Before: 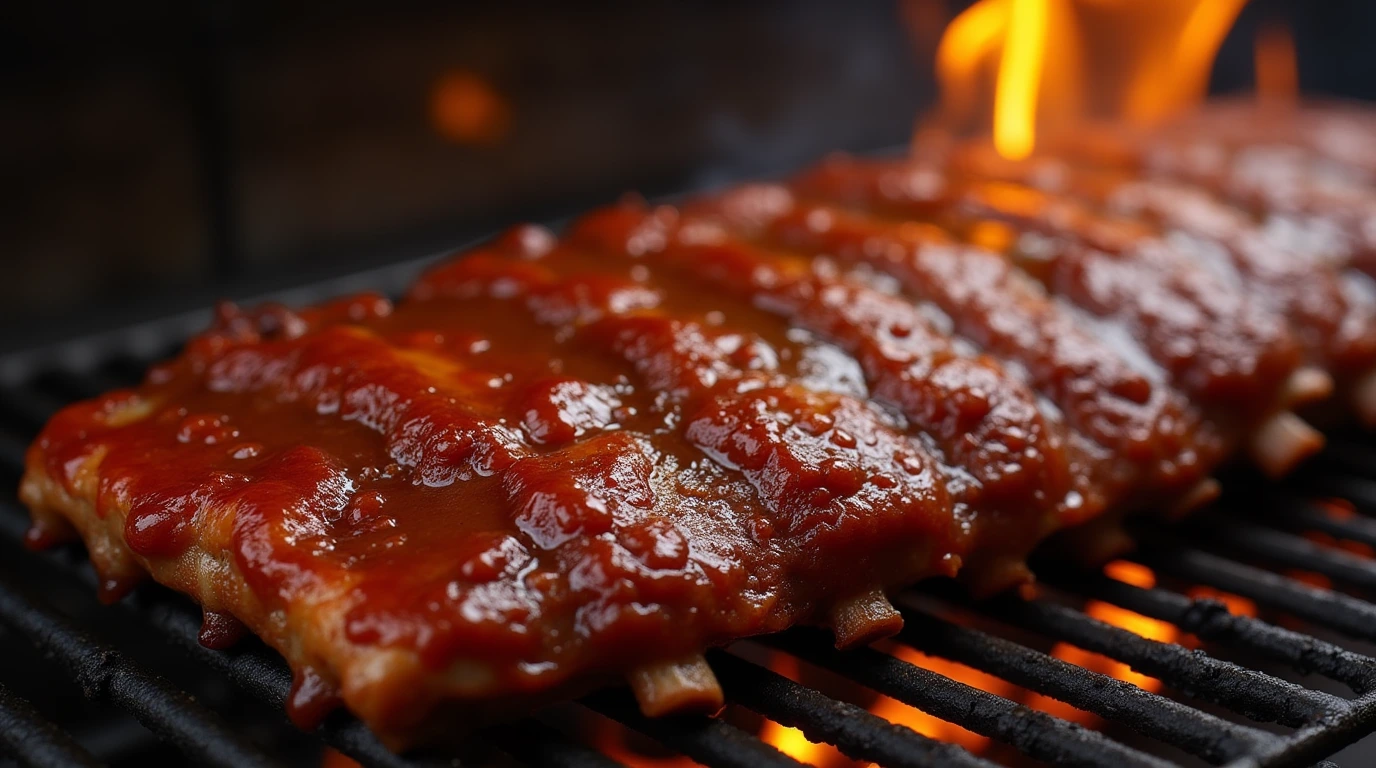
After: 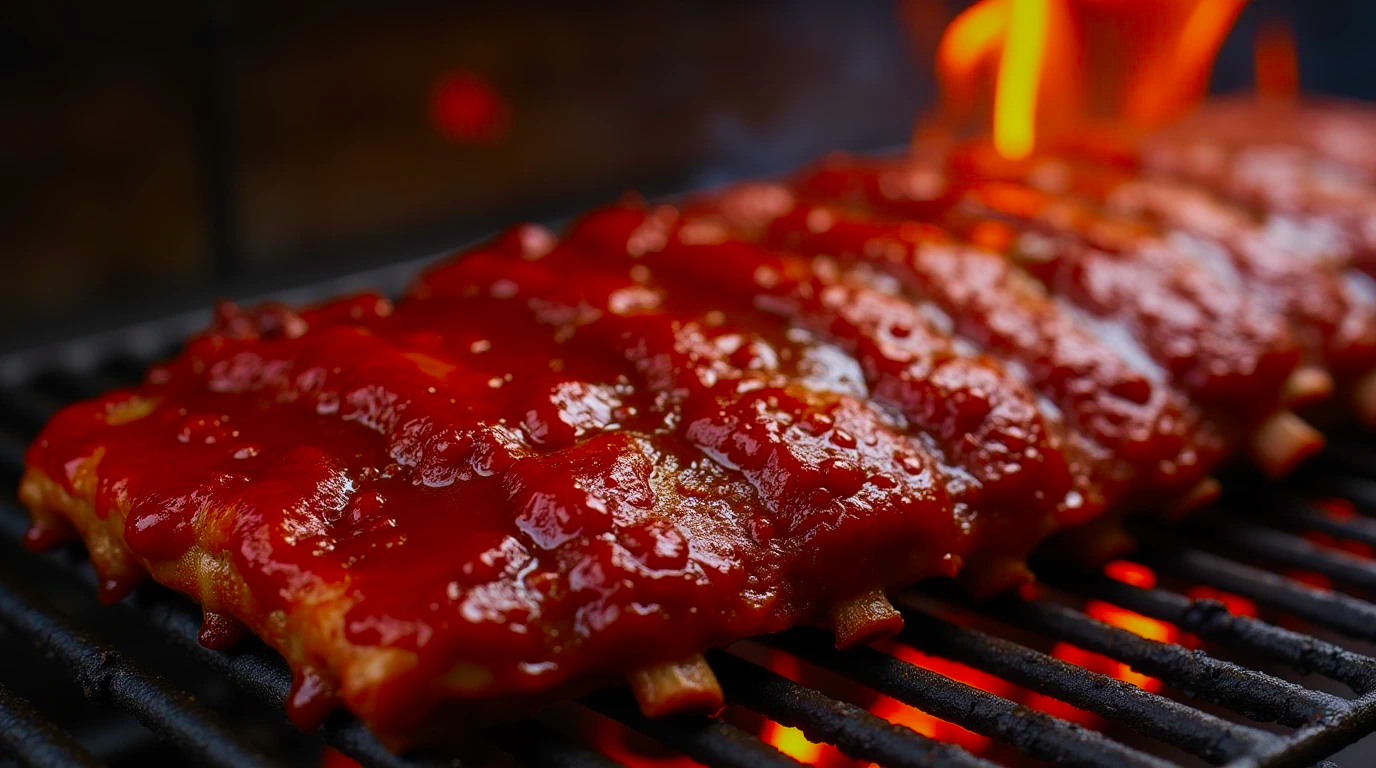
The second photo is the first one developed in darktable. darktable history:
color zones: curves: ch0 [(0, 0.425) (0.143, 0.422) (0.286, 0.42) (0.429, 0.419) (0.571, 0.419) (0.714, 0.42) (0.857, 0.422) (1, 0.425)]; ch1 [(0, 0.666) (0.143, 0.669) (0.286, 0.671) (0.429, 0.67) (0.571, 0.67) (0.714, 0.67) (0.857, 0.67) (1, 0.666)]
velvia: strength 45%
vibrance: vibrance 10%
